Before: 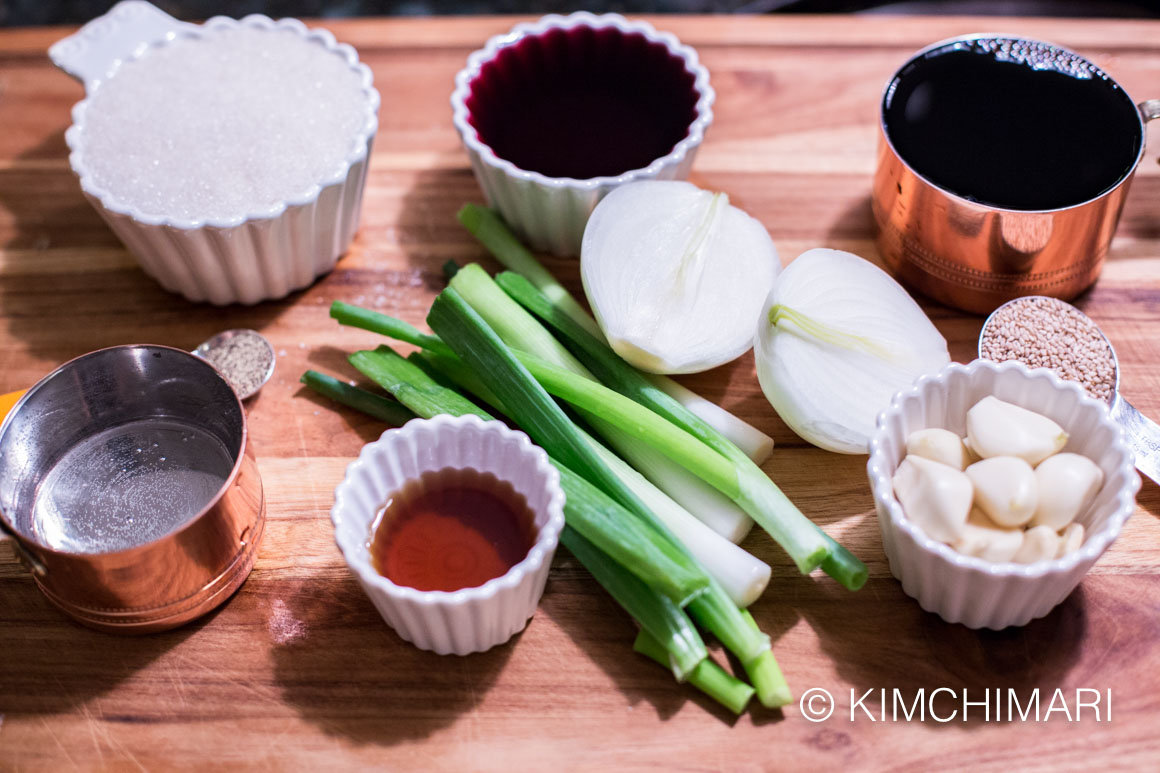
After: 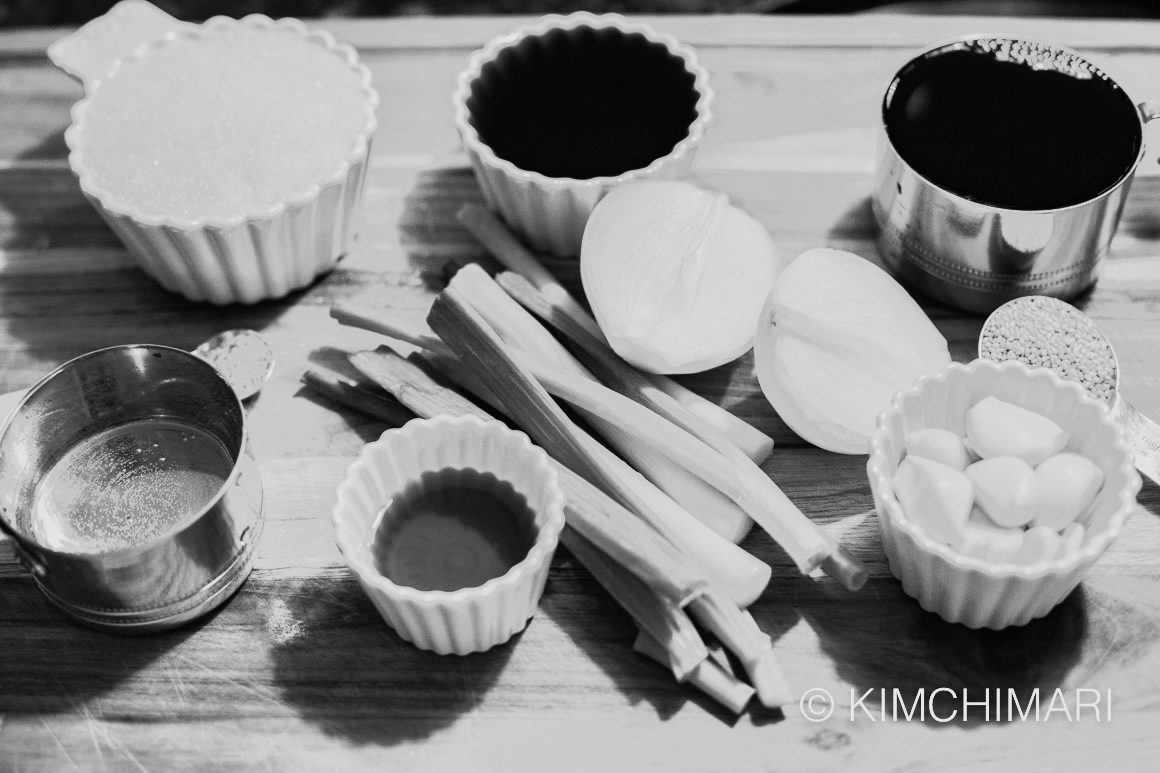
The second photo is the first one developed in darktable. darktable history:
tone curve: curves: ch0 [(0, 0) (0.003, 0.013) (0.011, 0.016) (0.025, 0.021) (0.044, 0.029) (0.069, 0.039) (0.1, 0.056) (0.136, 0.085) (0.177, 0.14) (0.224, 0.201) (0.277, 0.28) (0.335, 0.372) (0.399, 0.475) (0.468, 0.567) (0.543, 0.643) (0.623, 0.722) (0.709, 0.801) (0.801, 0.859) (0.898, 0.927) (1, 1)], preserve colors none
tone equalizer: -7 EV -0.63 EV, -6 EV 1 EV, -5 EV -0.45 EV, -4 EV 0.43 EV, -3 EV 0.41 EV, -2 EV 0.15 EV, -1 EV -0.15 EV, +0 EV -0.39 EV, smoothing diameter 25%, edges refinement/feathering 10, preserve details guided filter
monochrome: a 73.58, b 64.21
exposure: exposure 0.2 EV, compensate highlight preservation false
